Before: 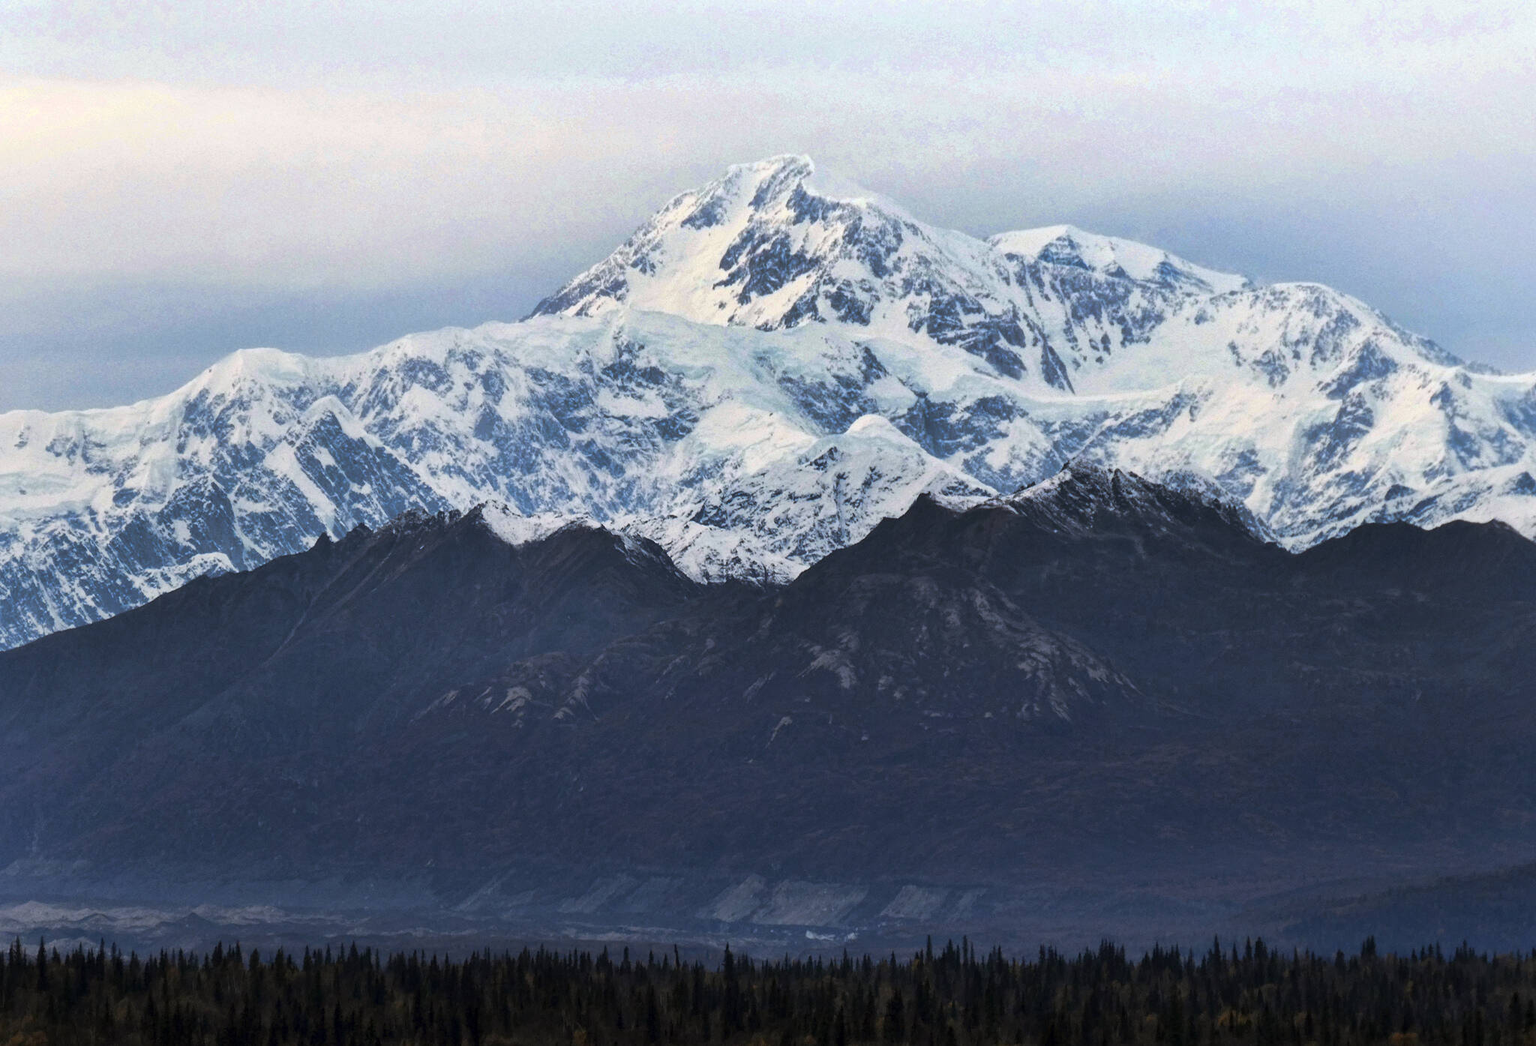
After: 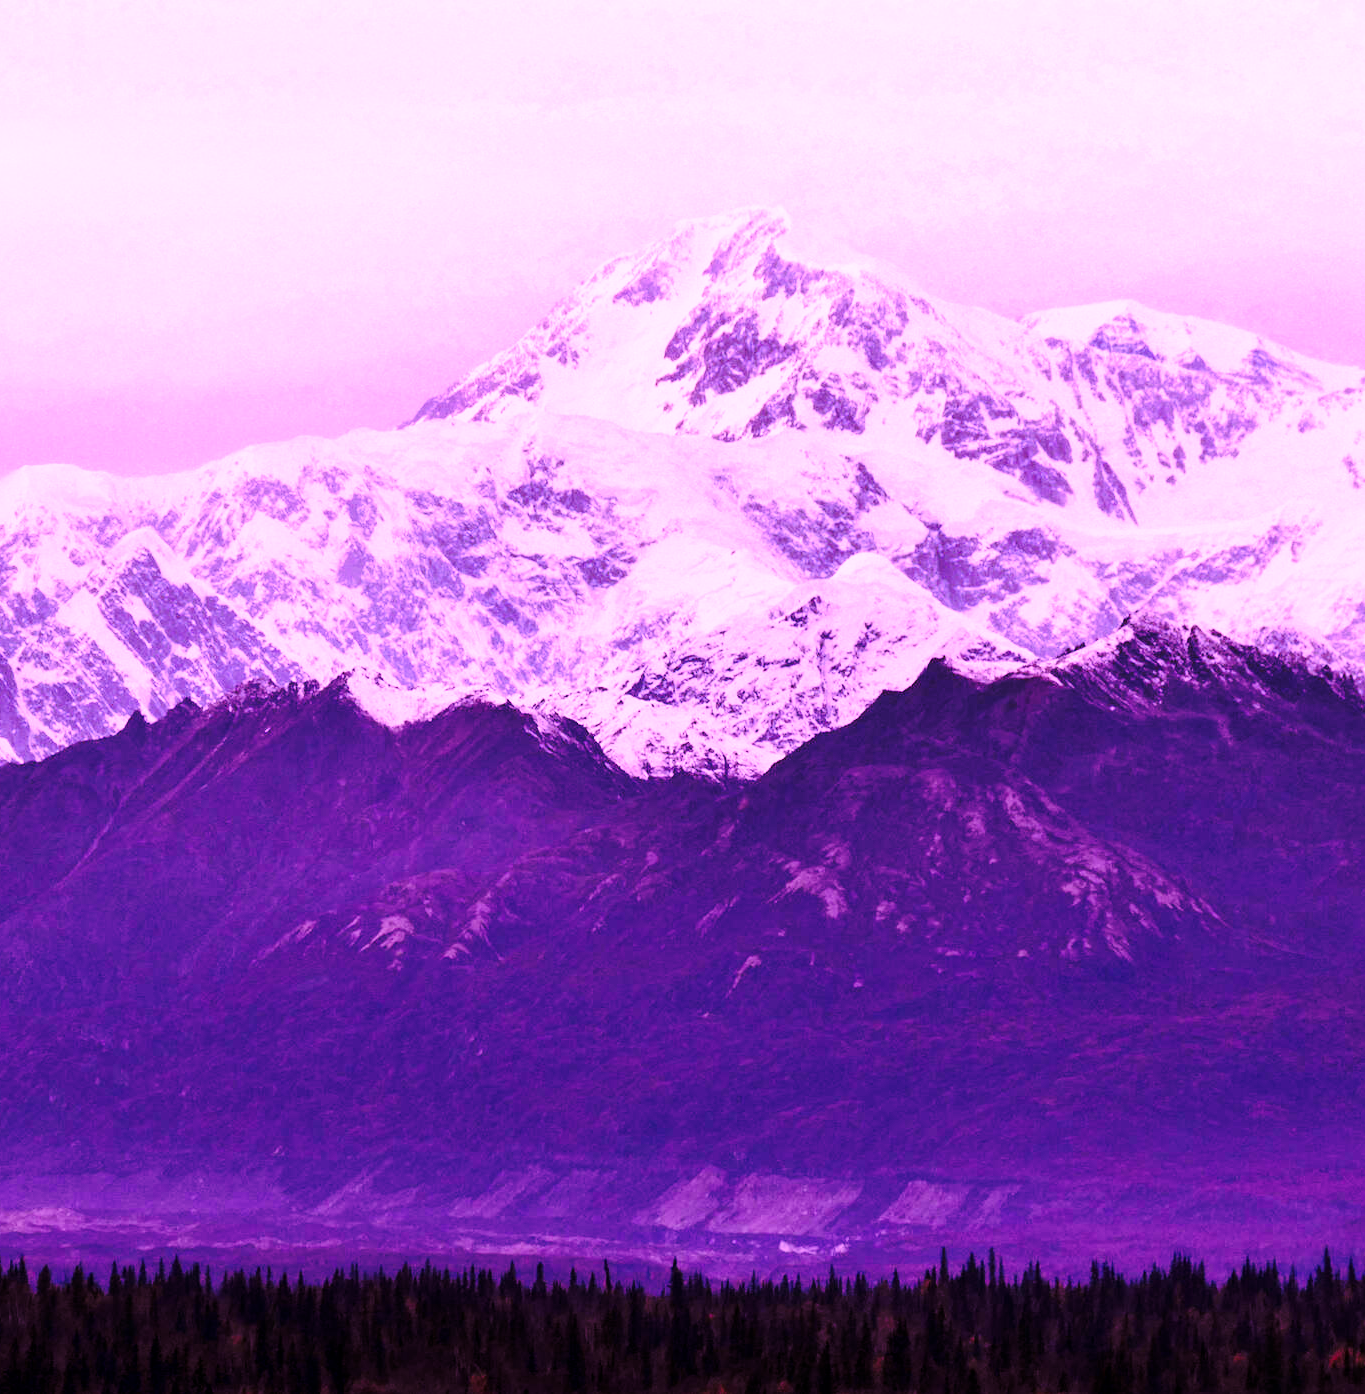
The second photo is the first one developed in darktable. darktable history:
base curve: curves: ch0 [(0, 0) (0.032, 0.037) (0.105, 0.228) (0.435, 0.76) (0.856, 0.983) (1, 1)], preserve colors none
color calibration: illuminant custom, x 0.261, y 0.521, temperature 7054.11 K
crop and rotate: left 14.436%, right 18.898%
